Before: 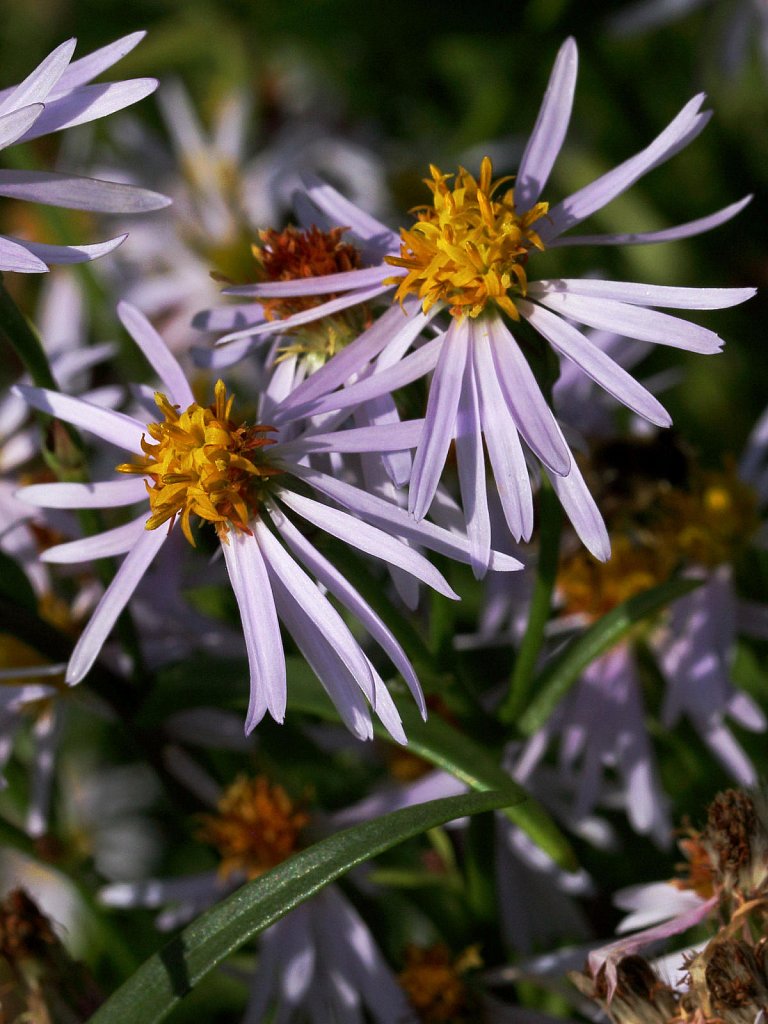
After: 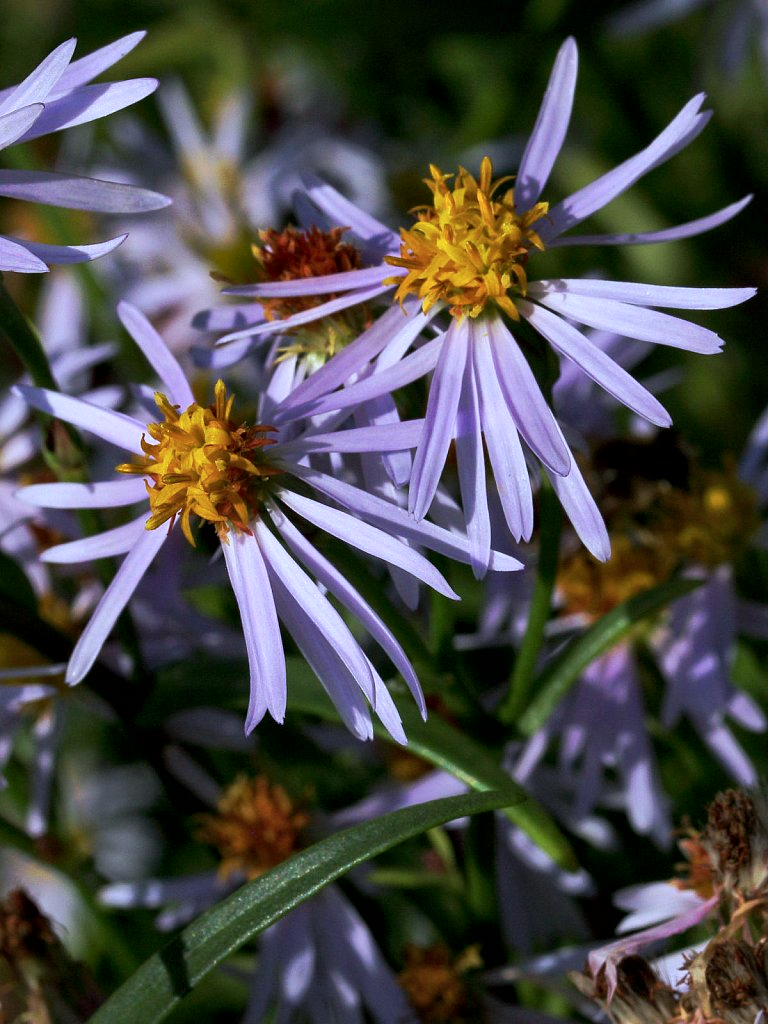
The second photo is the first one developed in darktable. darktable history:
color calibration: output R [0.994, 0.059, -0.119, 0], output G [-0.036, 1.09, -0.119, 0], output B [0.078, -0.108, 0.961, 0], illuminant custom, x 0.371, y 0.382, temperature 4281.14 K
local contrast: mode bilateral grid, contrast 25, coarseness 50, detail 123%, midtone range 0.2
